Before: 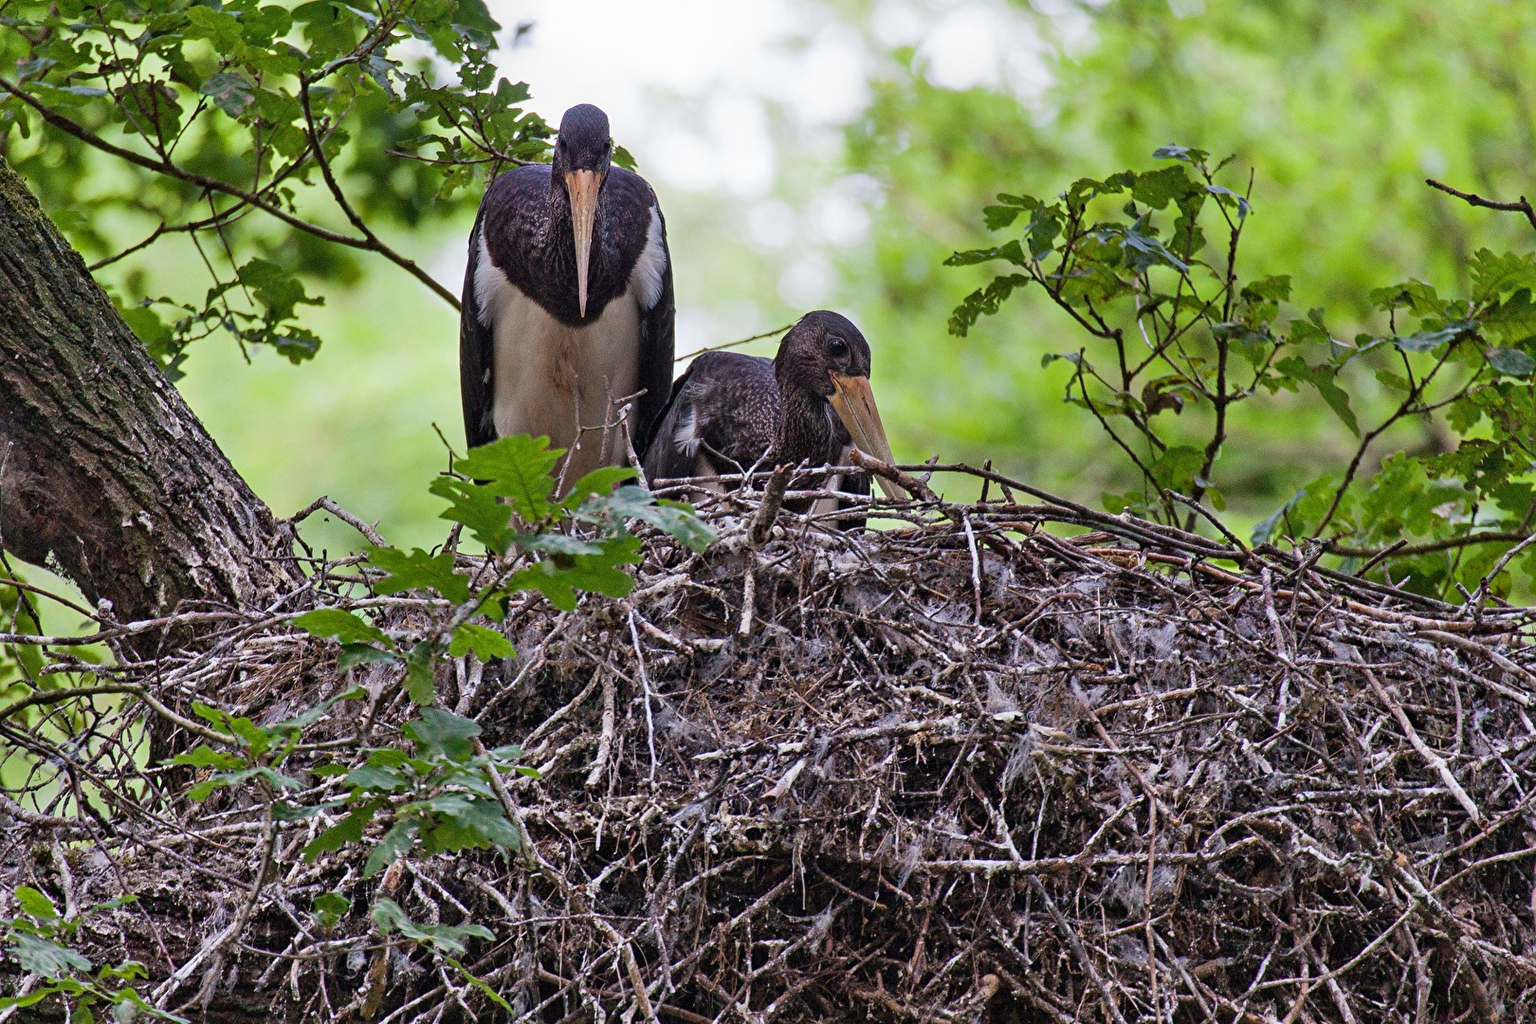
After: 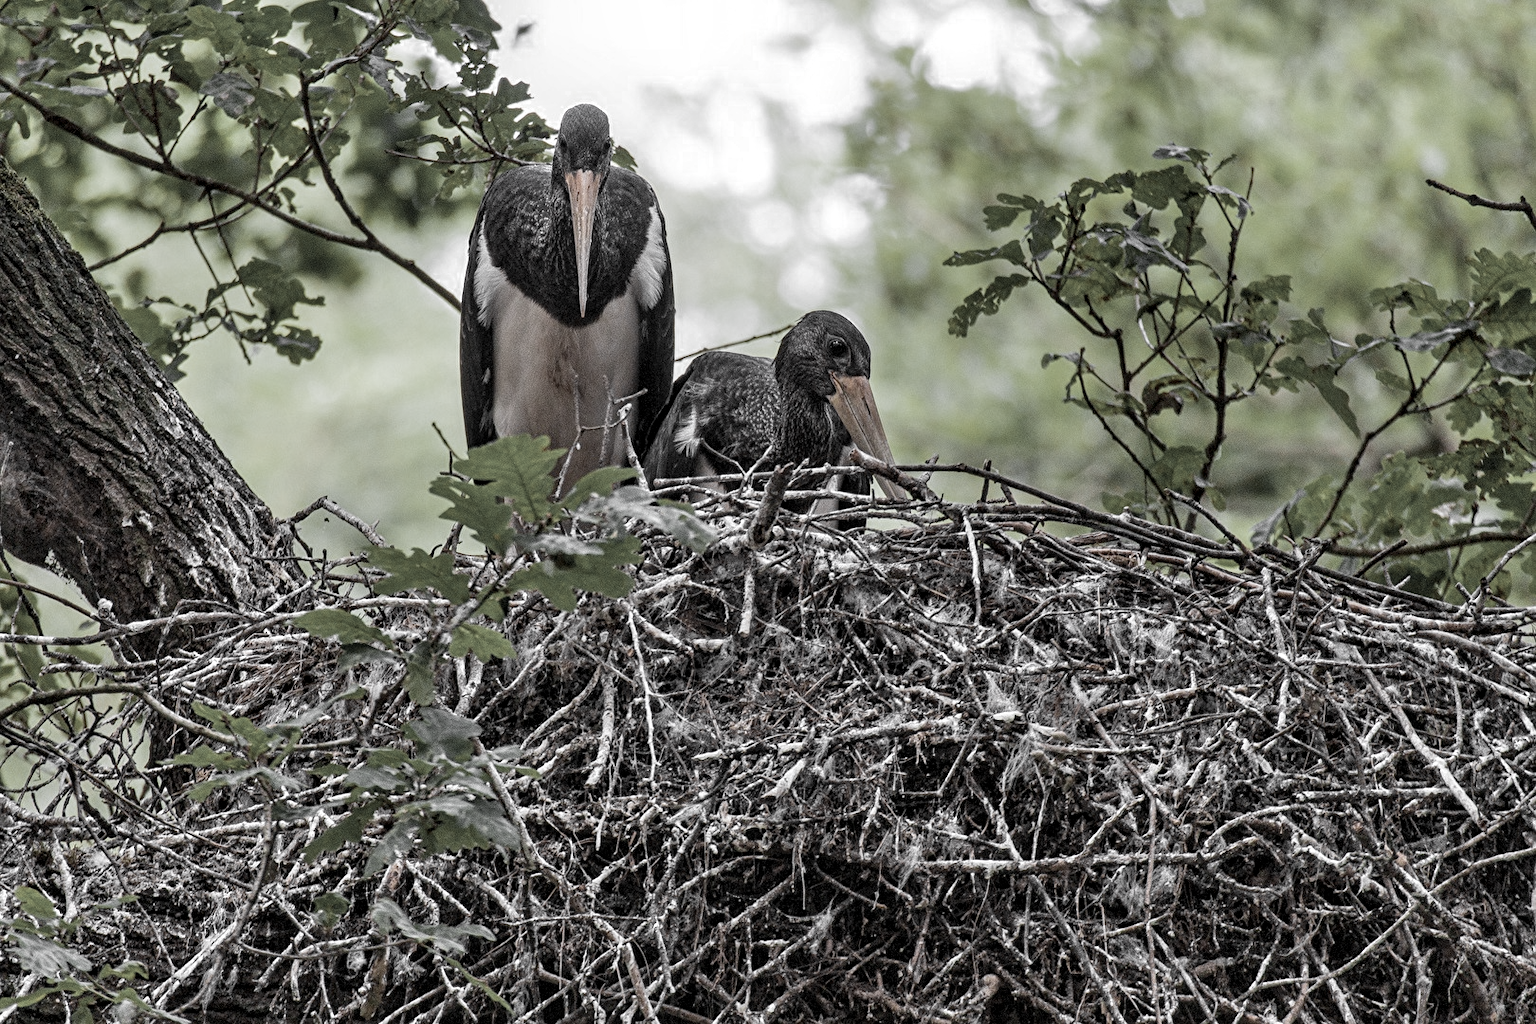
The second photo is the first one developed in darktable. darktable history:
color zones: curves: ch0 [(0, 0.613) (0.01, 0.613) (0.245, 0.448) (0.498, 0.529) (0.642, 0.665) (0.879, 0.777) (0.99, 0.613)]; ch1 [(0, 0.035) (0.121, 0.189) (0.259, 0.197) (0.415, 0.061) (0.589, 0.022) (0.732, 0.022) (0.857, 0.026) (0.991, 0.053)]
local contrast: detail 130%
